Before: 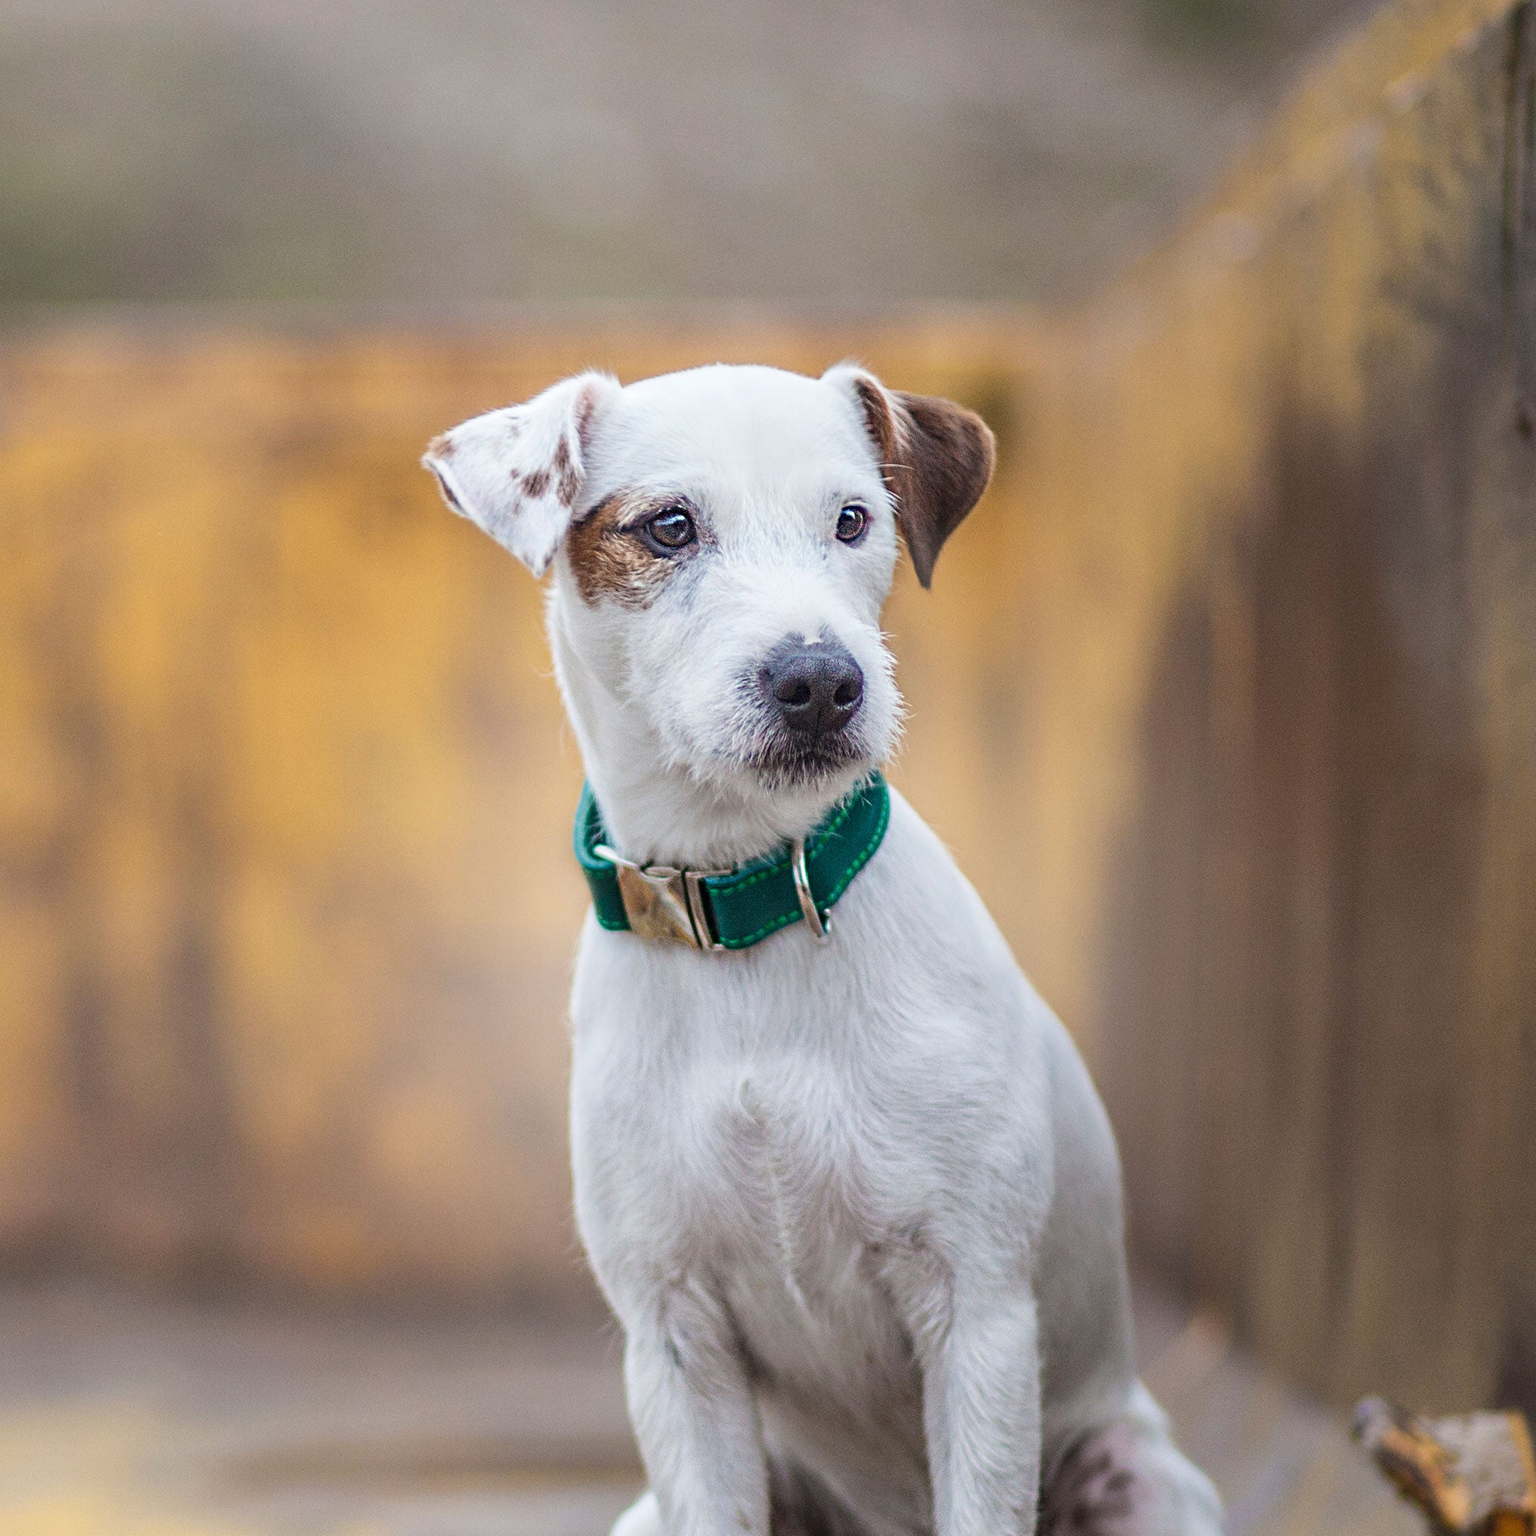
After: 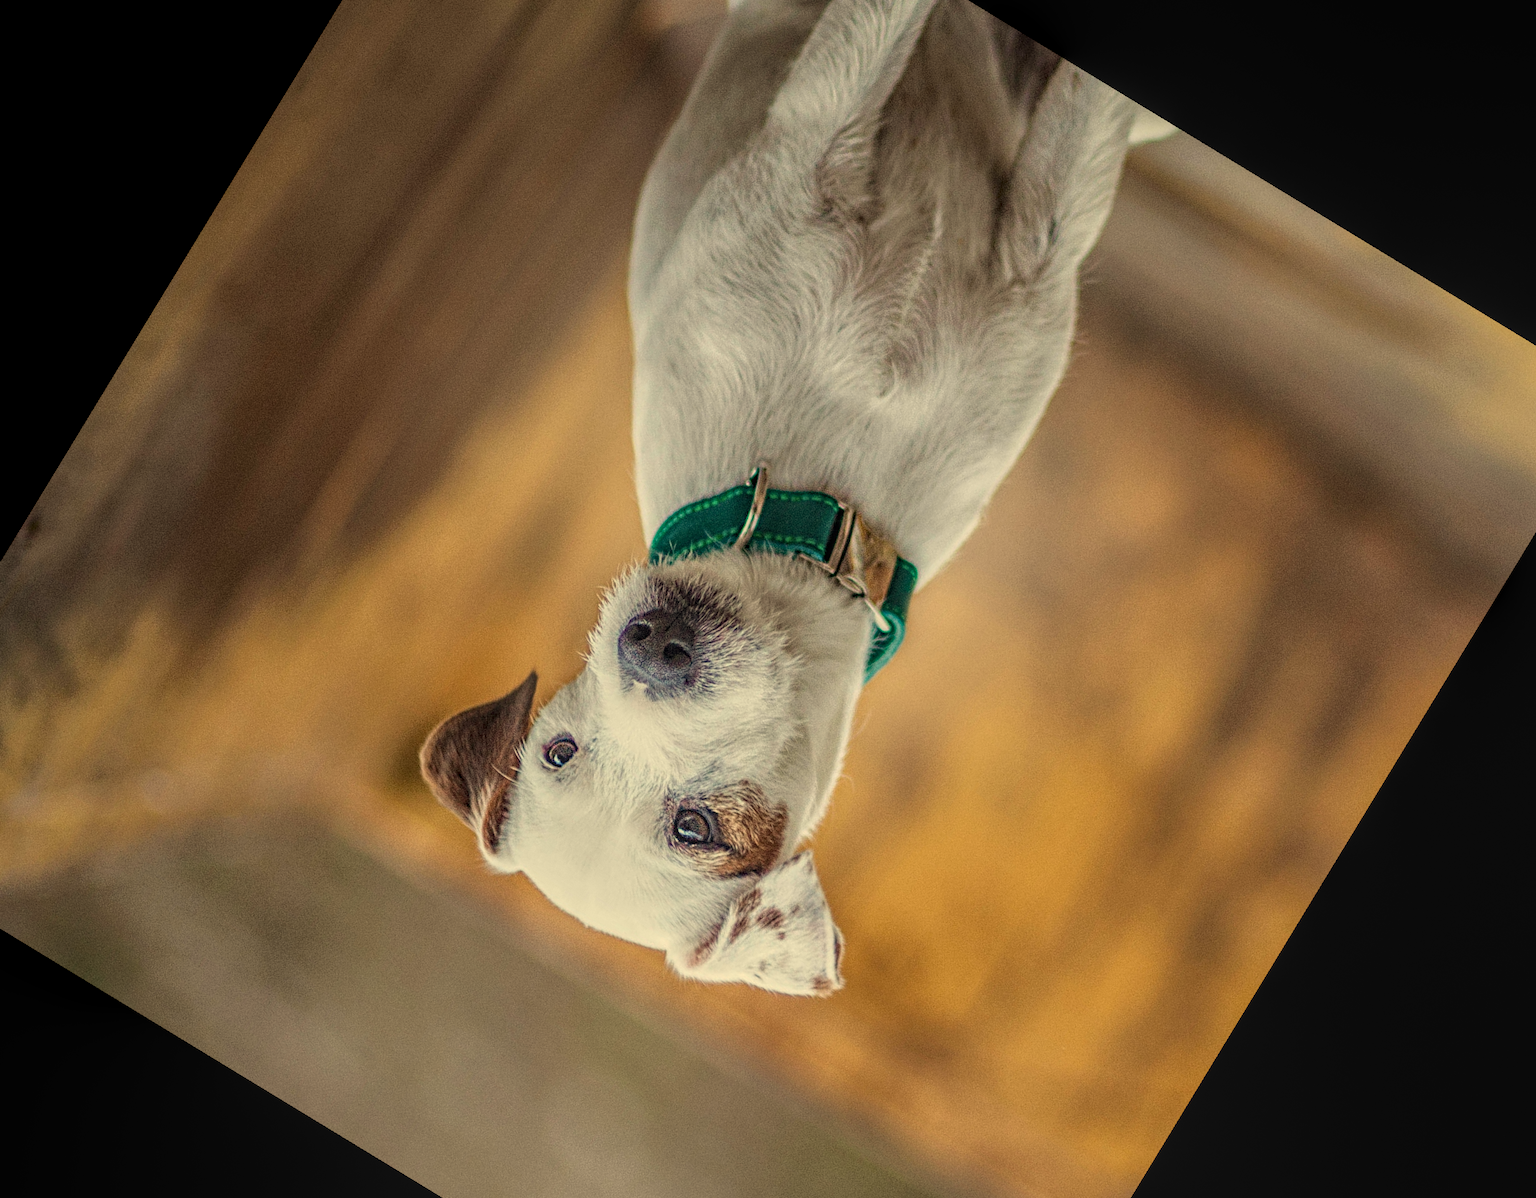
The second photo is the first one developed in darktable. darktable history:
local contrast: highlights 74%, shadows 55%, detail 176%, midtone range 0.207
exposure: exposure -0.462 EV, compensate highlight preservation false
crop and rotate: angle 148.68°, left 9.111%, top 15.603%, right 4.588%, bottom 17.041%
grain: coarseness 0.09 ISO, strength 10%
haze removal: compatibility mode true, adaptive false
white balance: red 1.08, blue 0.791
